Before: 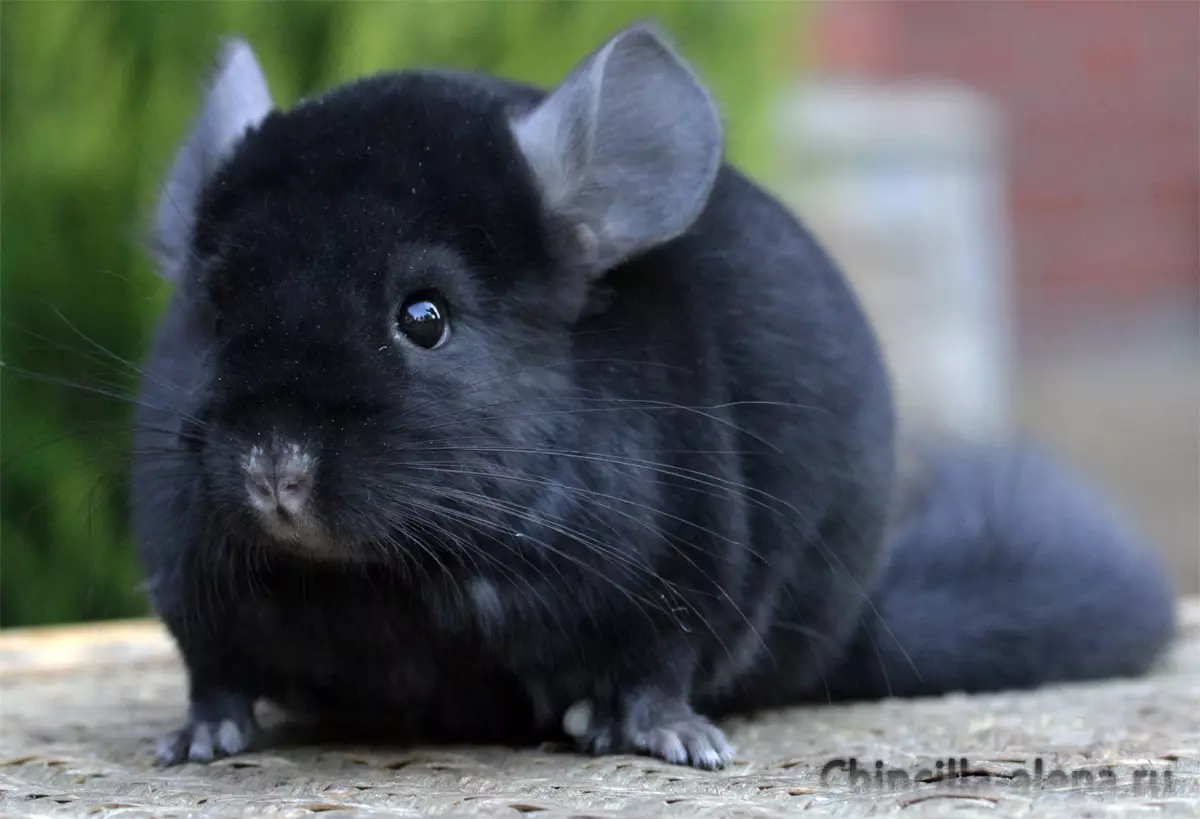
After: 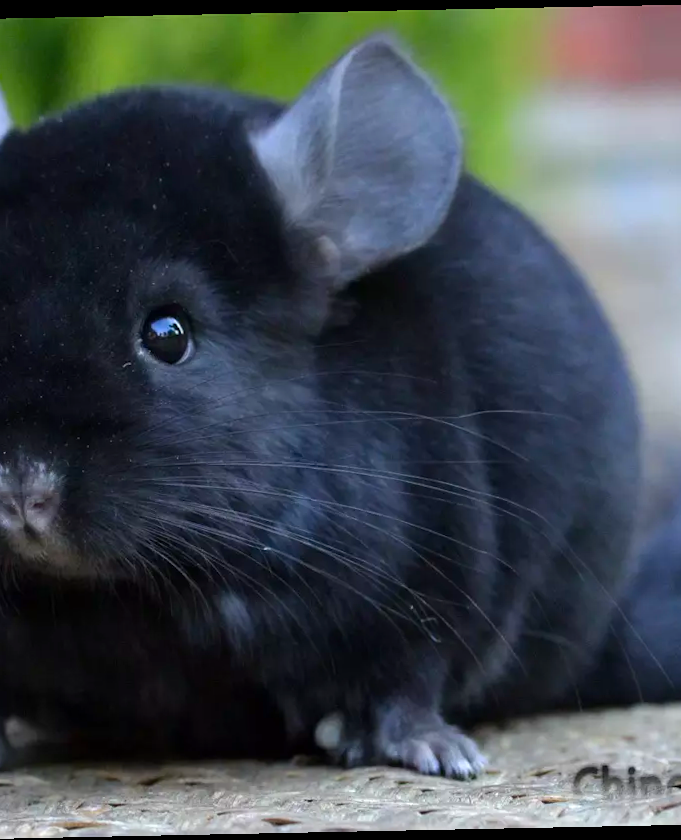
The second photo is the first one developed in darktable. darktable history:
contrast brightness saturation: brightness -0.02, saturation 0.35
rotate and perspective: rotation -1.17°, automatic cropping off
crop: left 21.674%, right 22.086%
